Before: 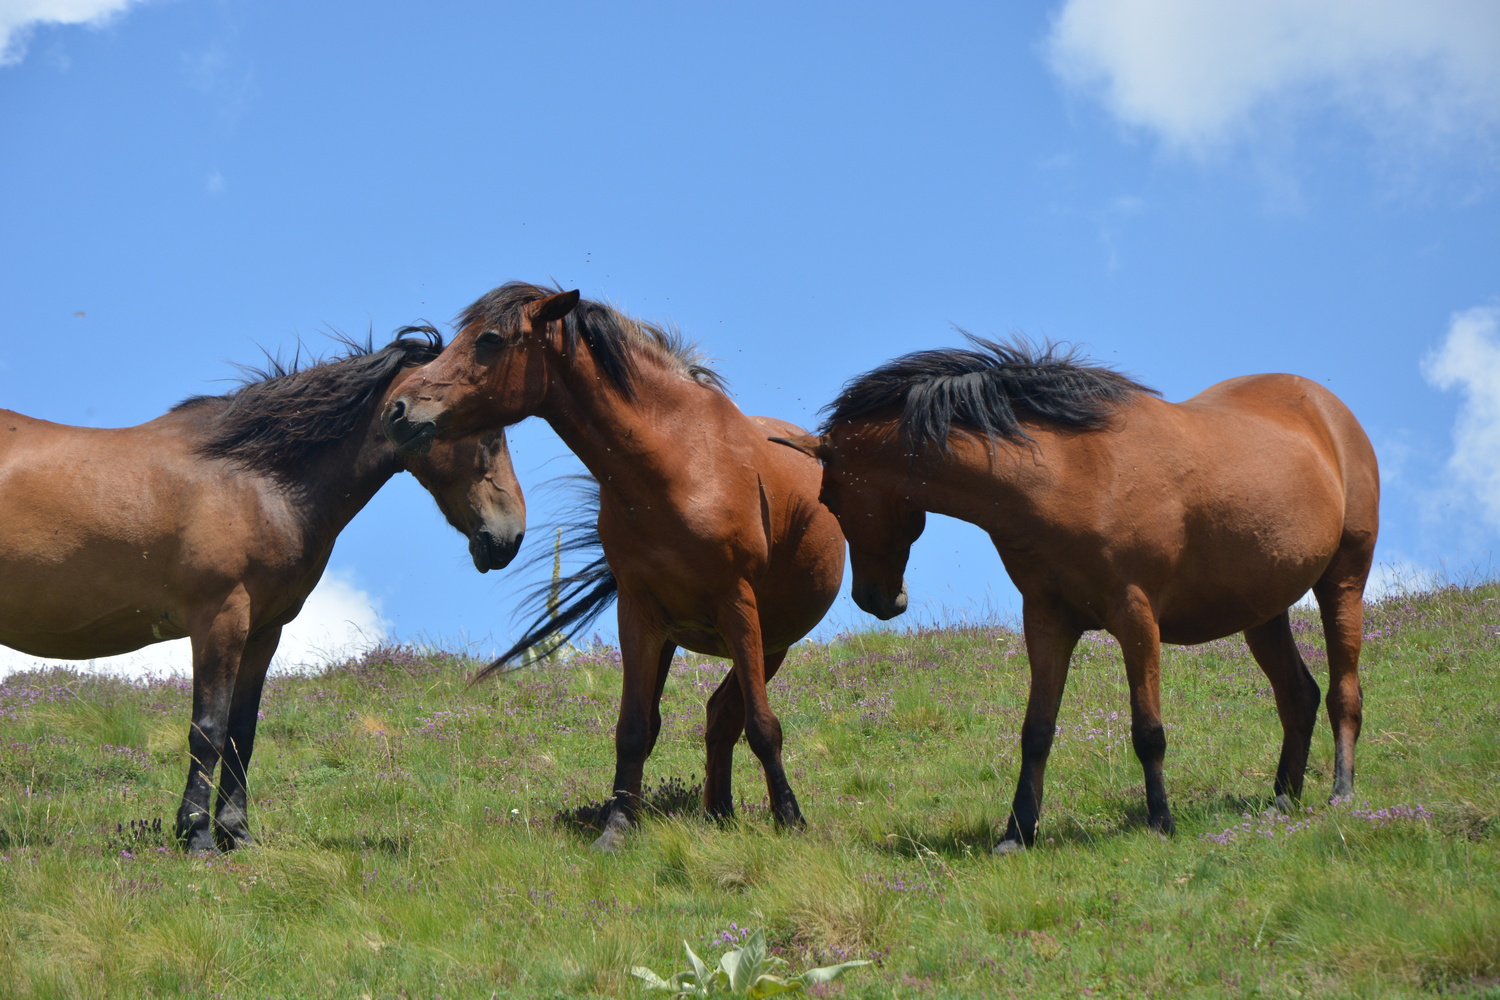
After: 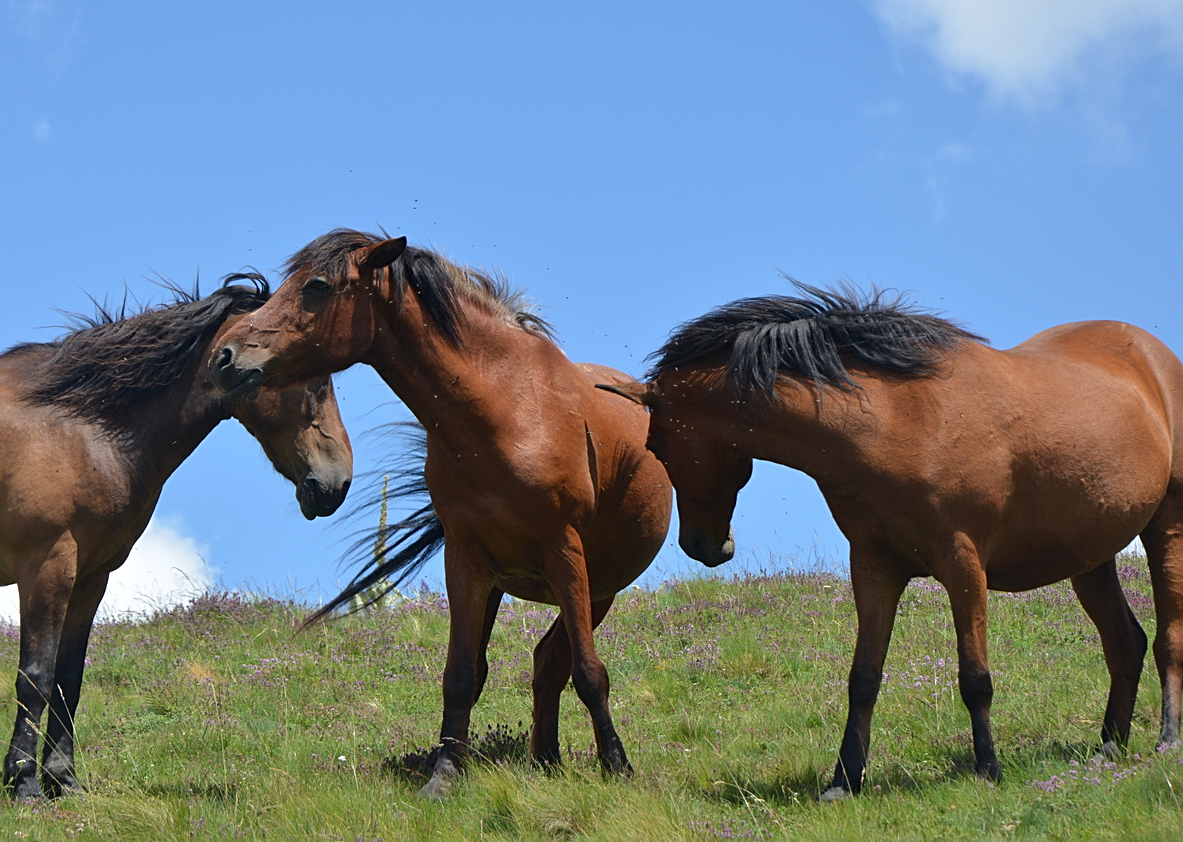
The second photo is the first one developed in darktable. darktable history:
crop: left 11.568%, top 5.382%, right 9.56%, bottom 10.323%
sharpen: on, module defaults
exposure: compensate highlight preservation false
